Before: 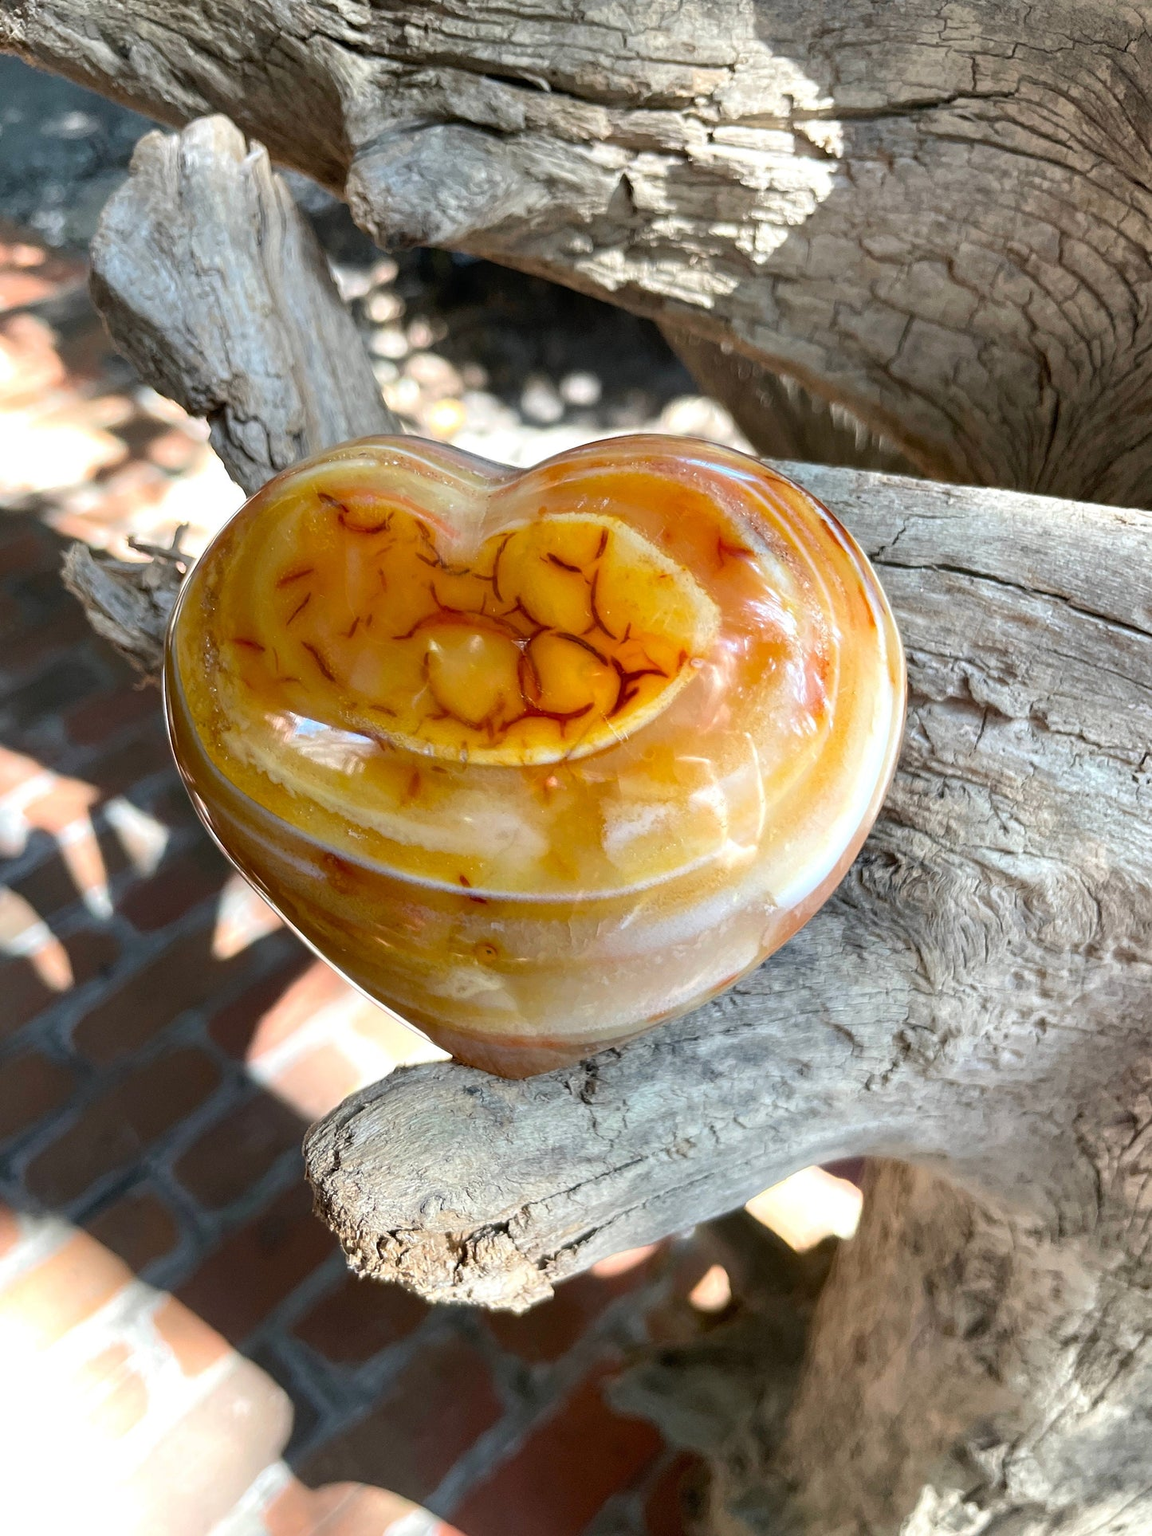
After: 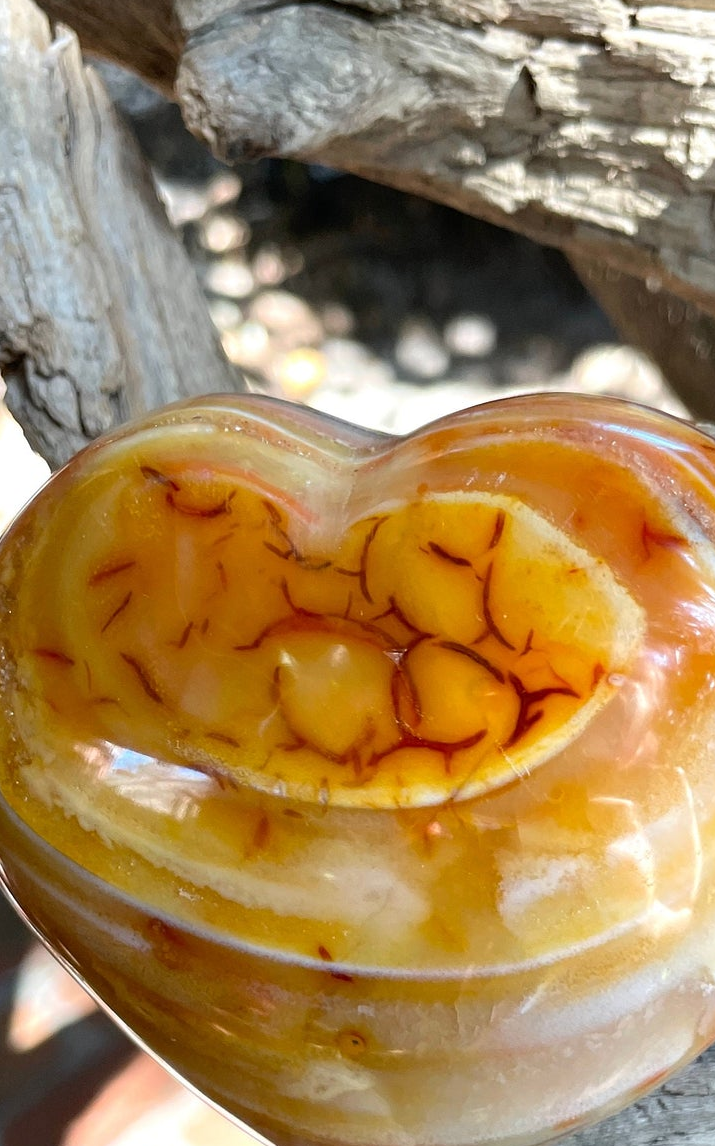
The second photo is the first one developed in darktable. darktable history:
crop: left 17.866%, top 7.893%, right 32.641%, bottom 32.605%
